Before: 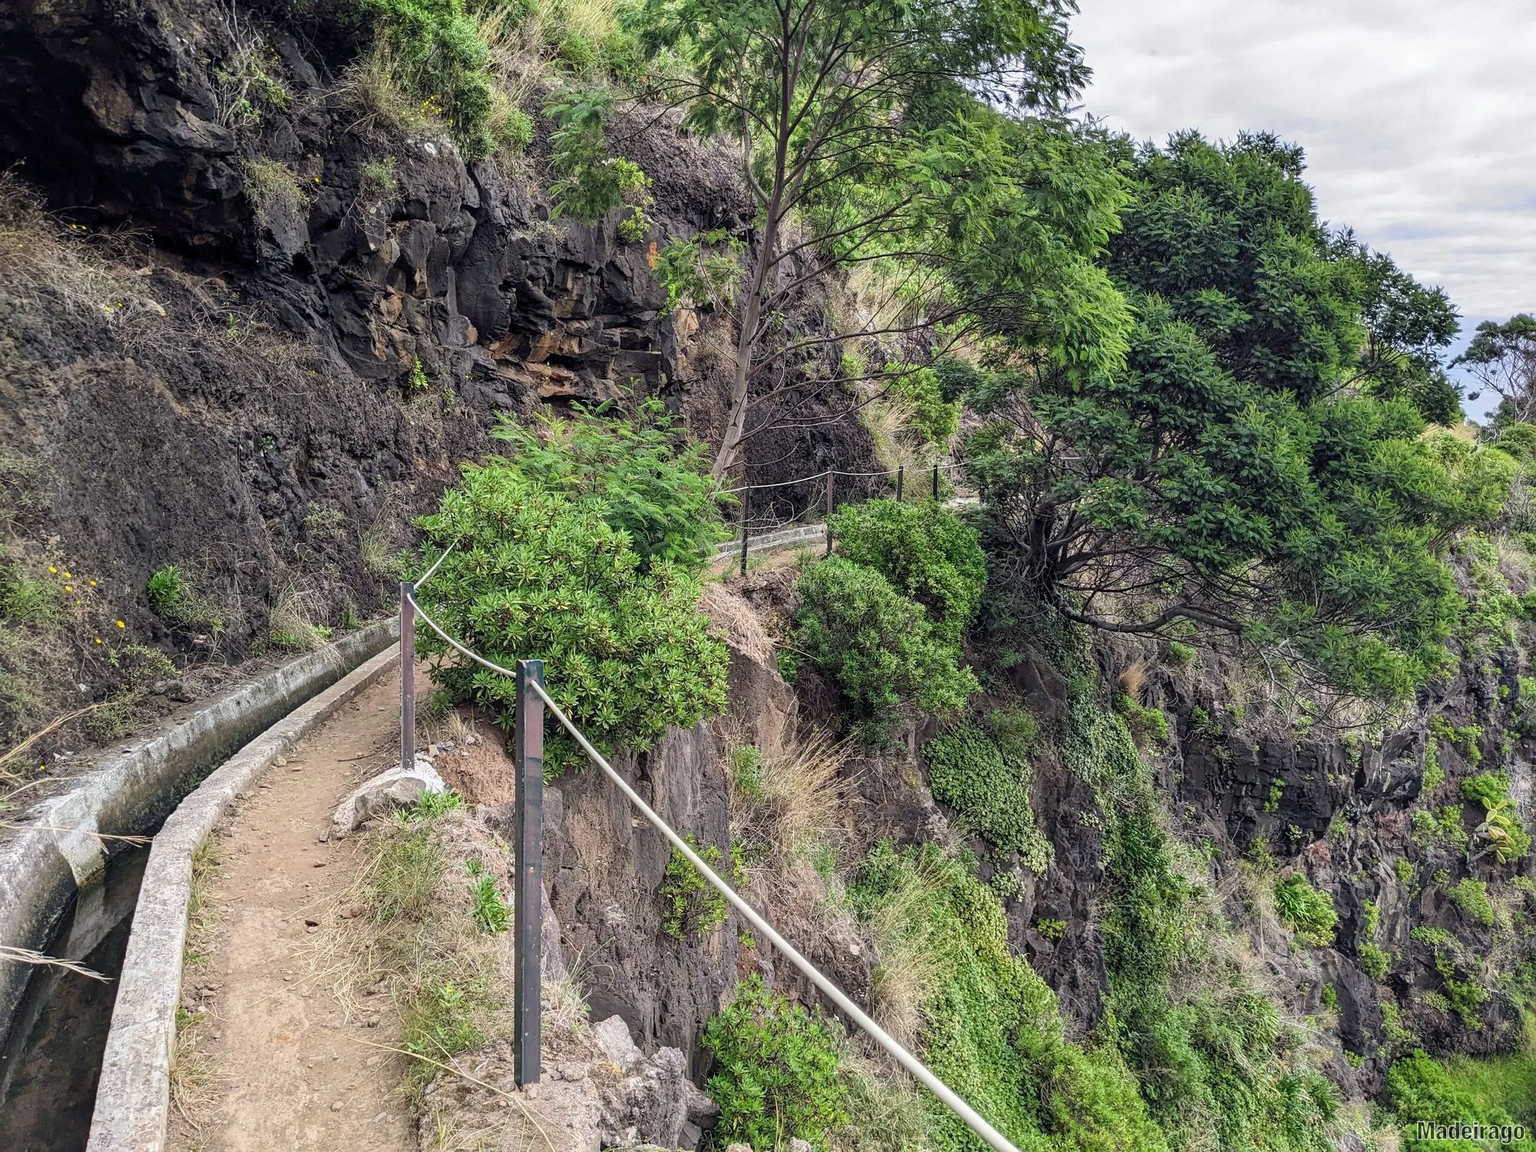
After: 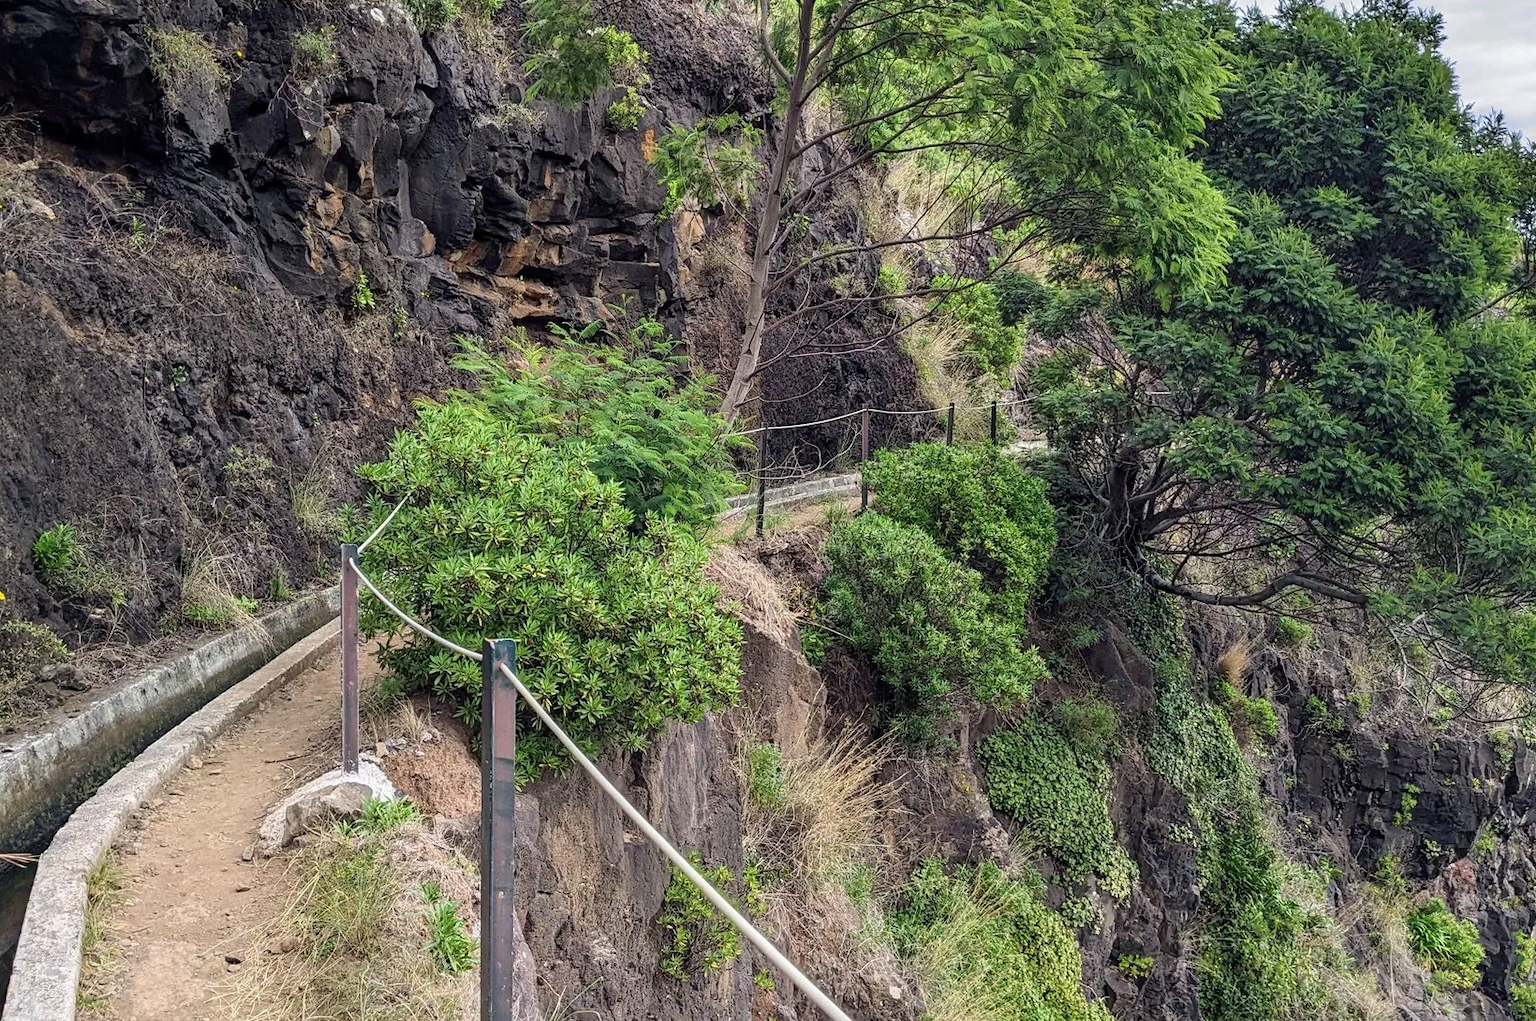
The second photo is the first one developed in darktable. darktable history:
crop: left 7.856%, top 11.836%, right 10.12%, bottom 15.387%
velvia: strength 9.25%
